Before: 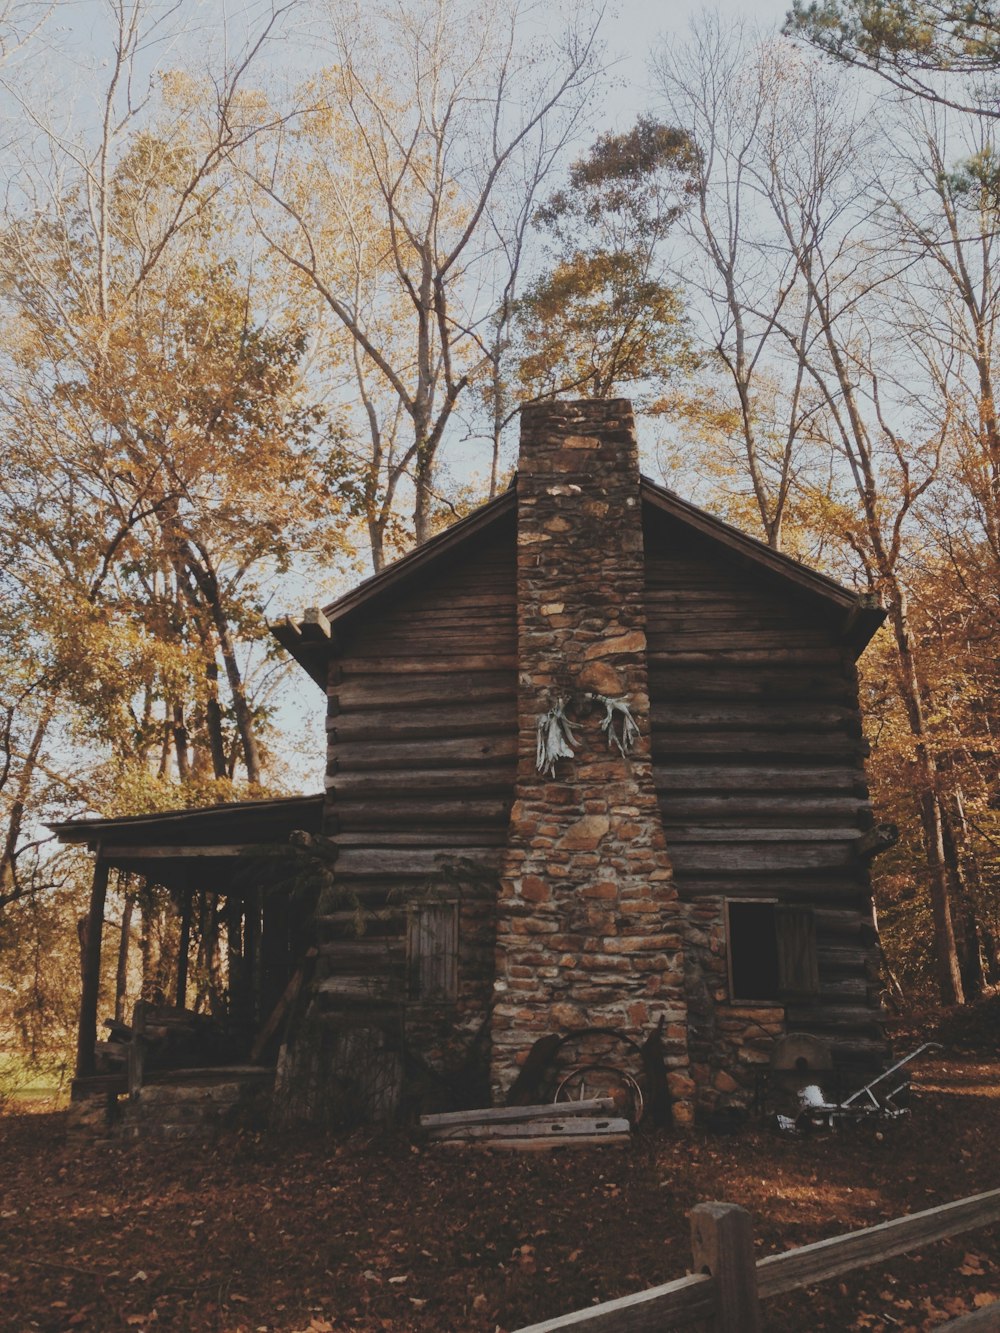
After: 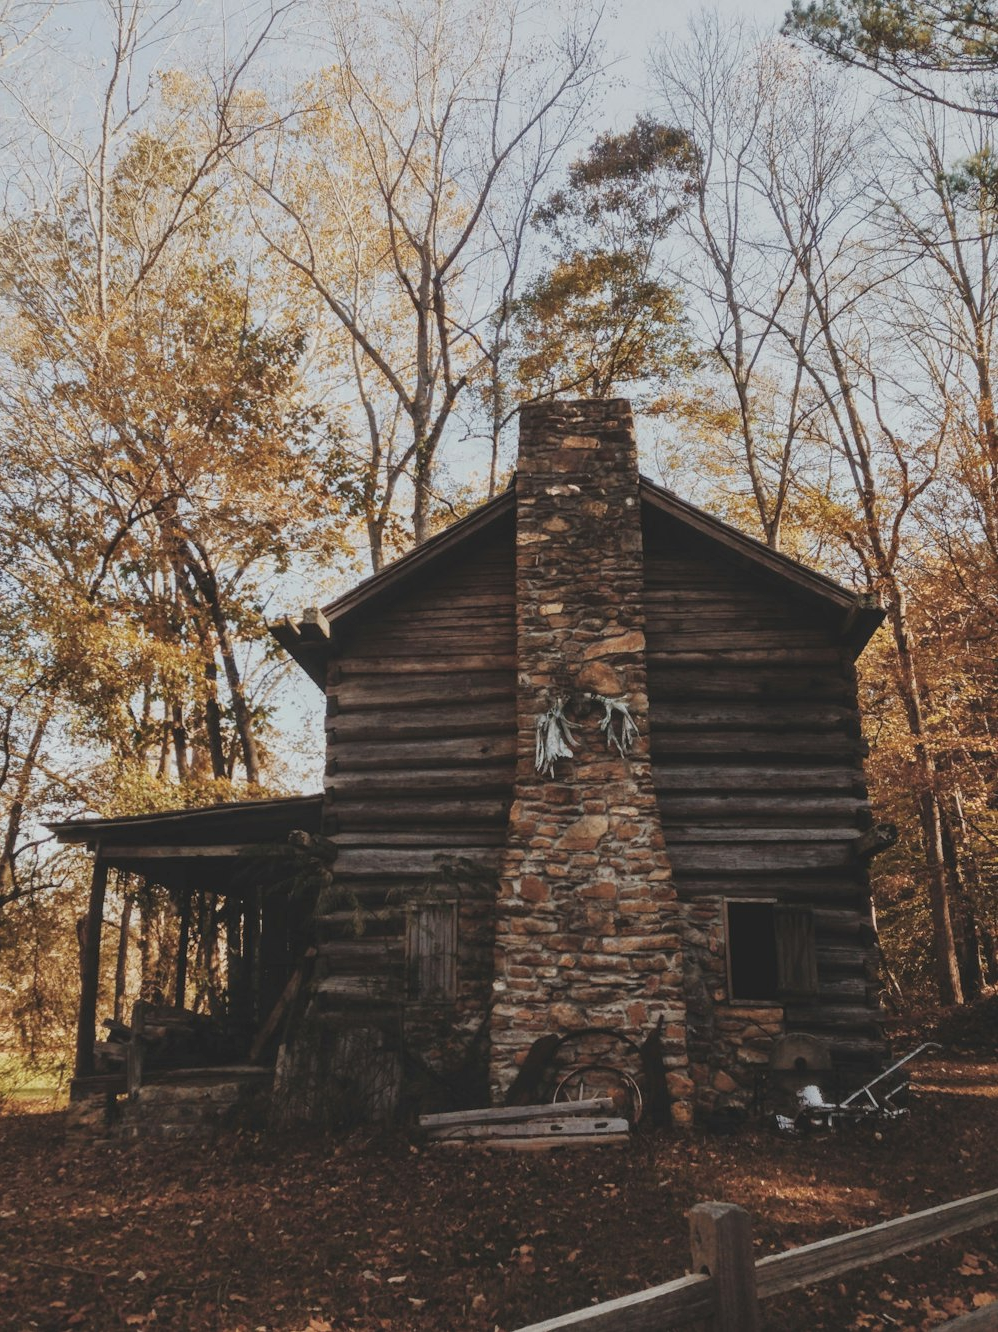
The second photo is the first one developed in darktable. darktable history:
crop and rotate: left 0.126%
local contrast: on, module defaults
